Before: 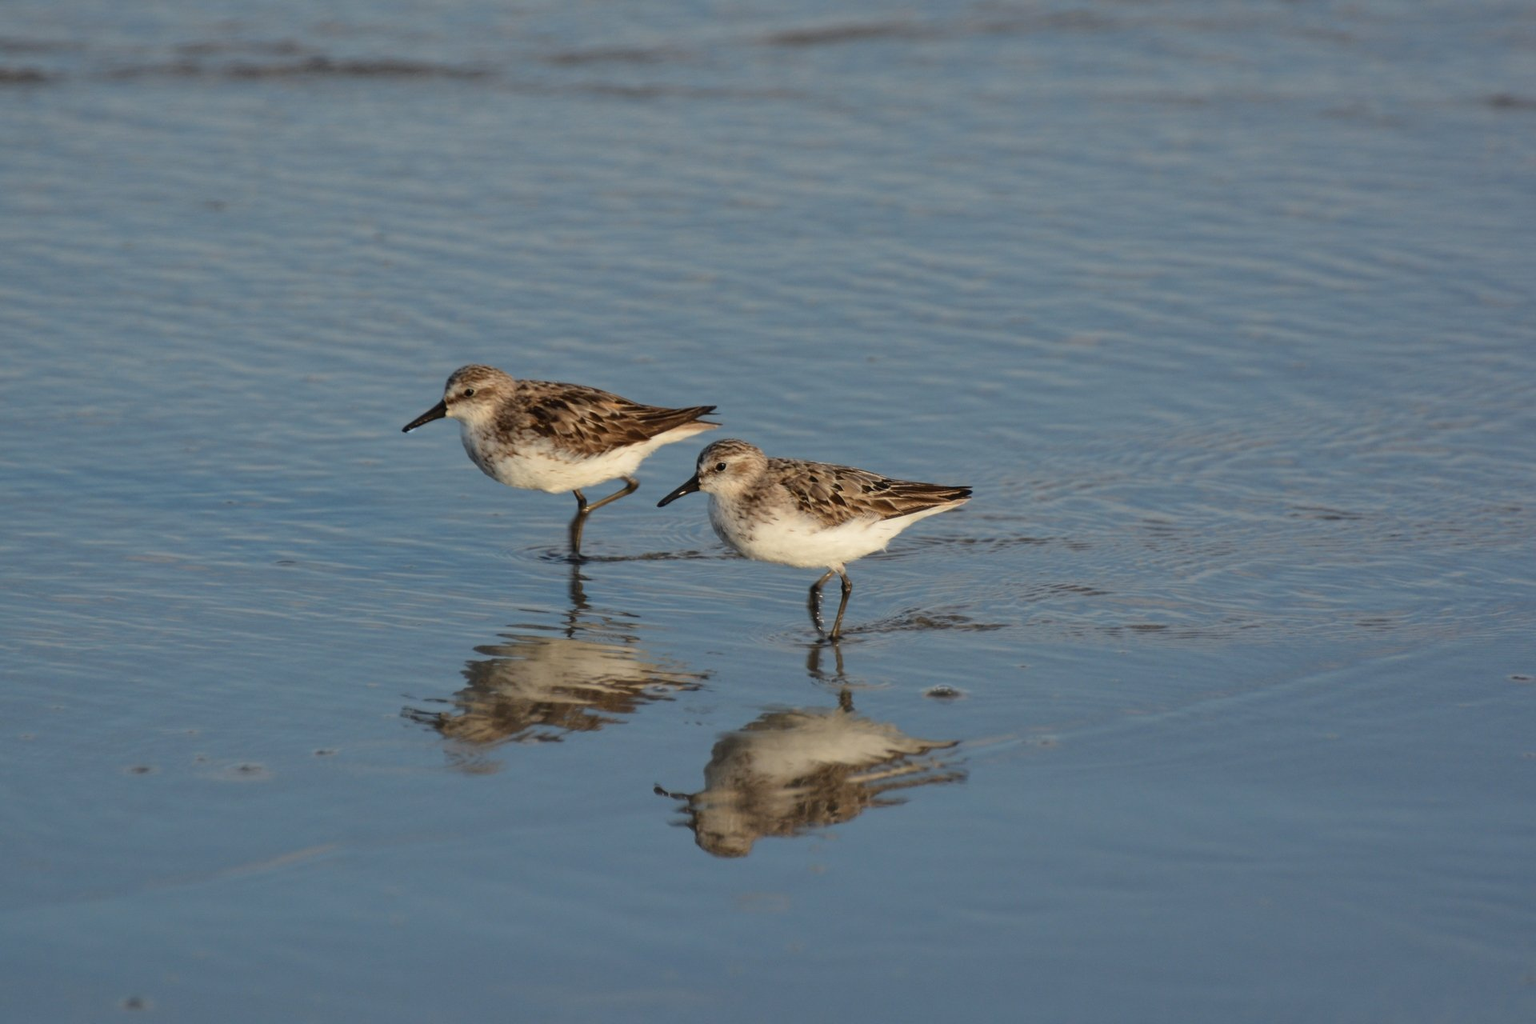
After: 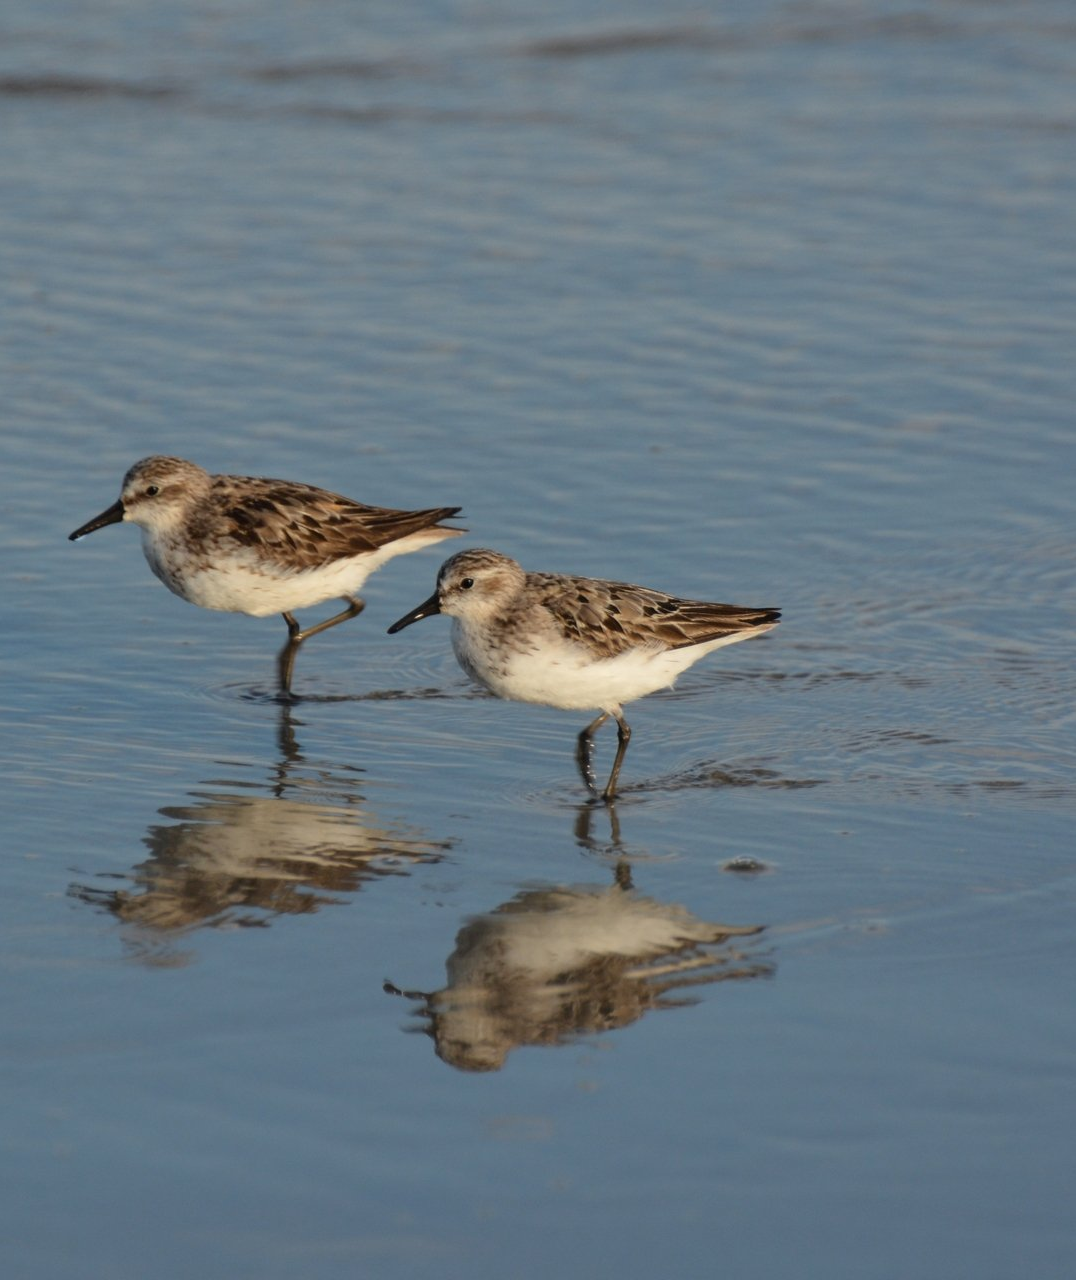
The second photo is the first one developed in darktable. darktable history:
crop and rotate: left 22.629%, right 21.282%
